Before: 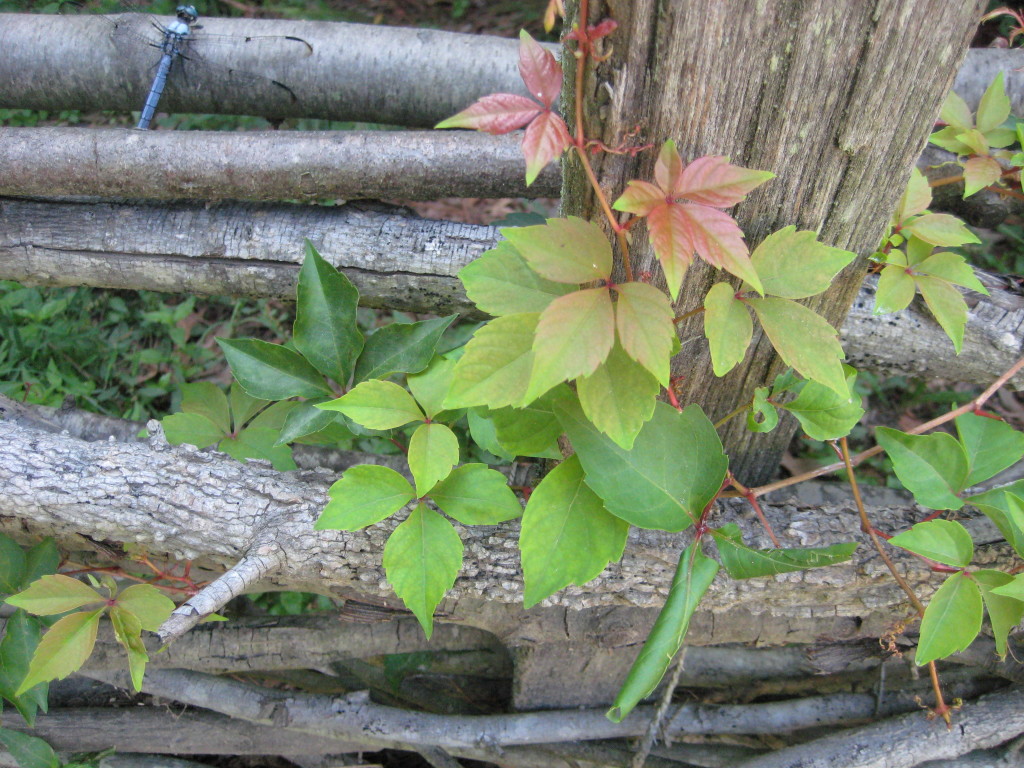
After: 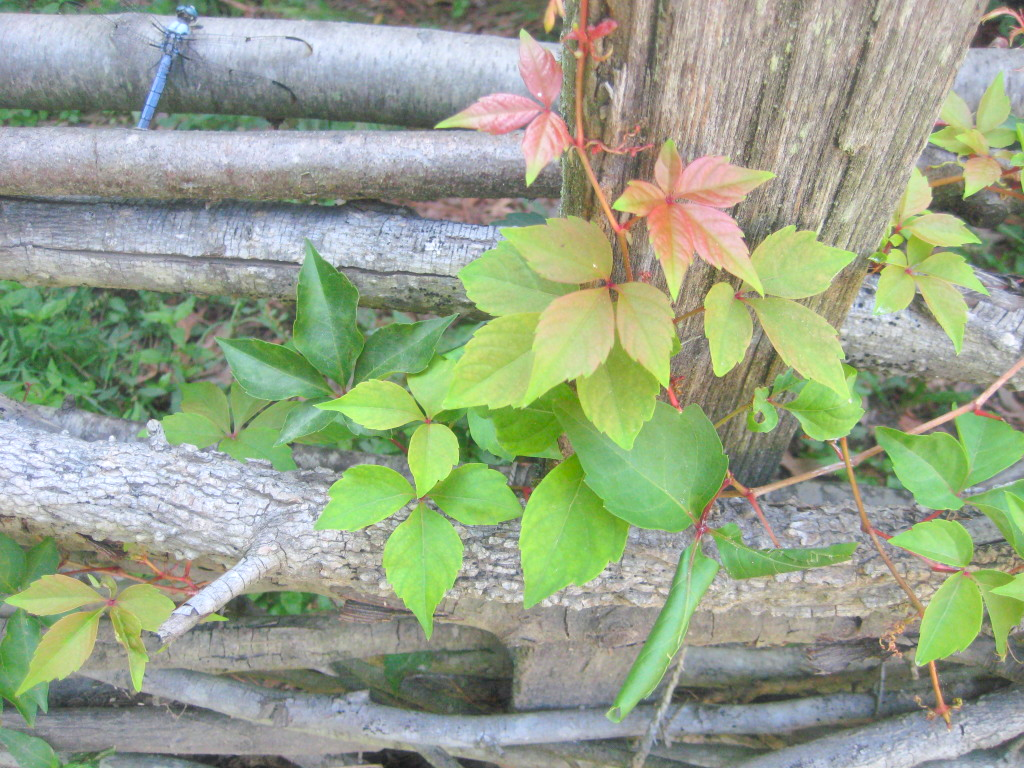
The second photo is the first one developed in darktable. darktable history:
shadows and highlights: shadows 11.35, white point adjustment 1.3, soften with gaussian
haze removal: strength -0.11, compatibility mode true, adaptive false
levels: levels [0, 0.397, 0.955]
